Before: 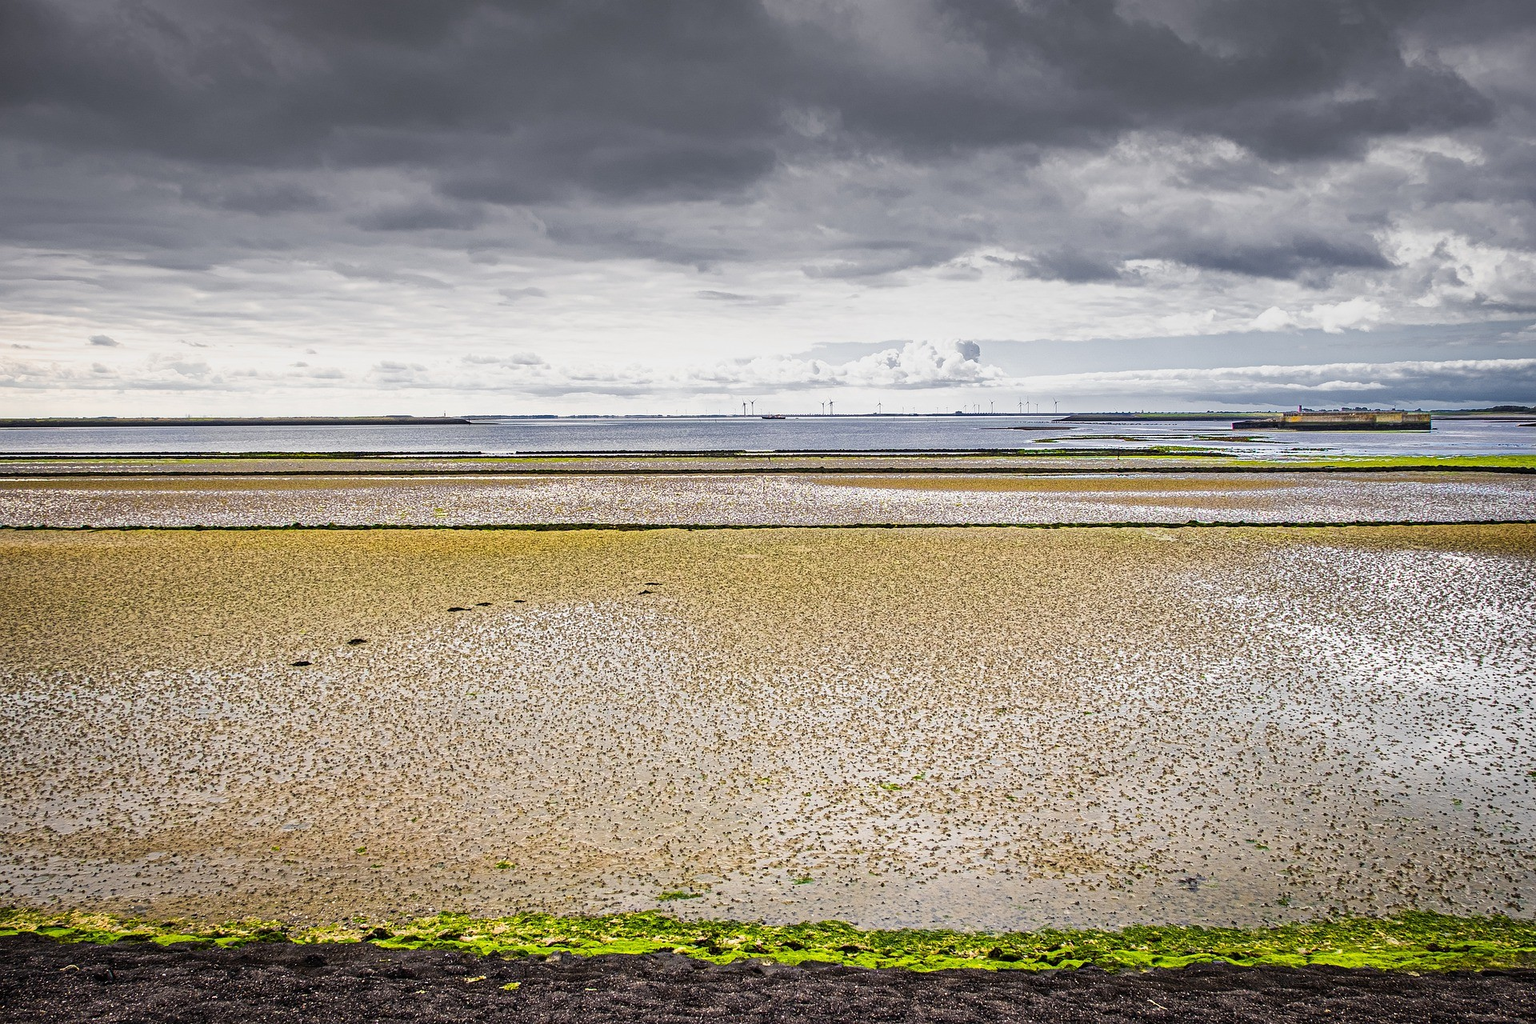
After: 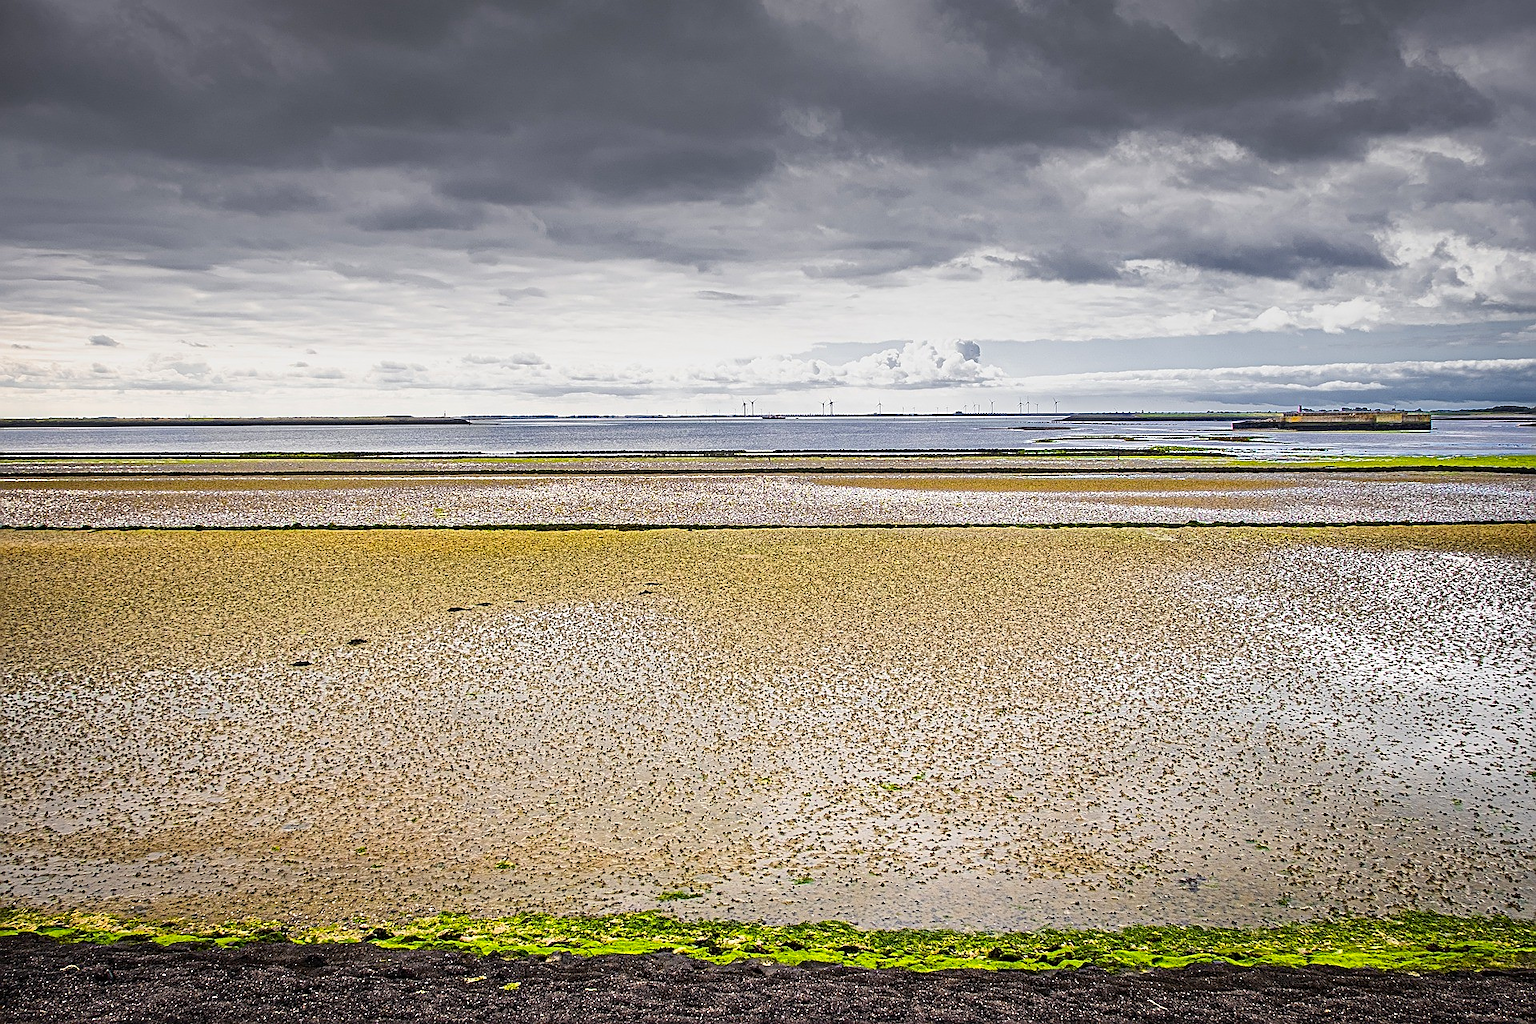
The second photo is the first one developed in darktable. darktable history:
white balance: emerald 1
contrast brightness saturation: saturation 0.13
sharpen: on, module defaults
